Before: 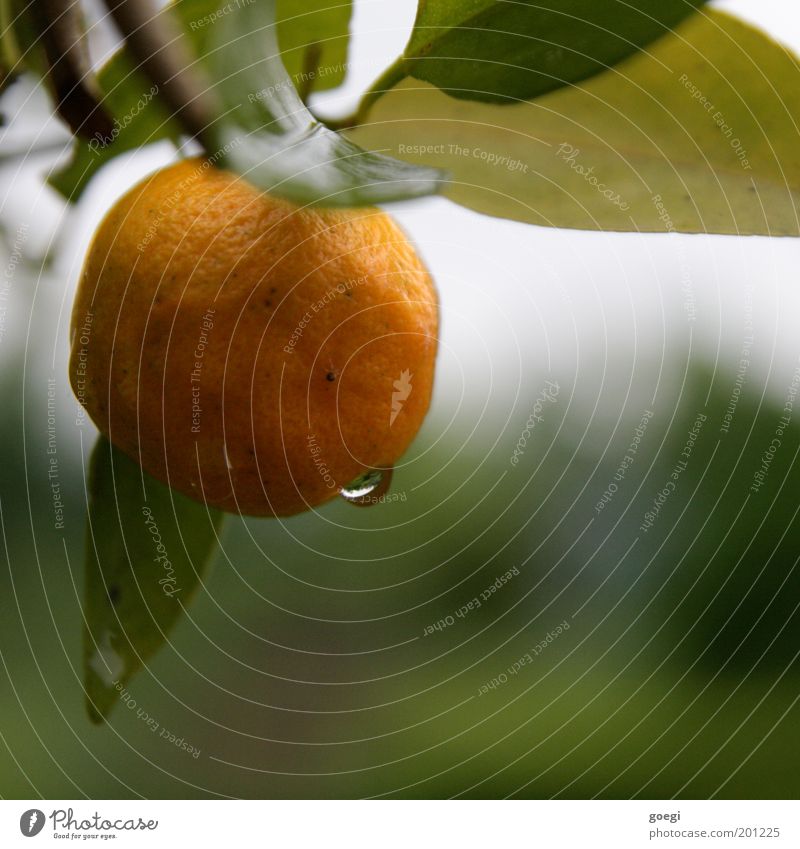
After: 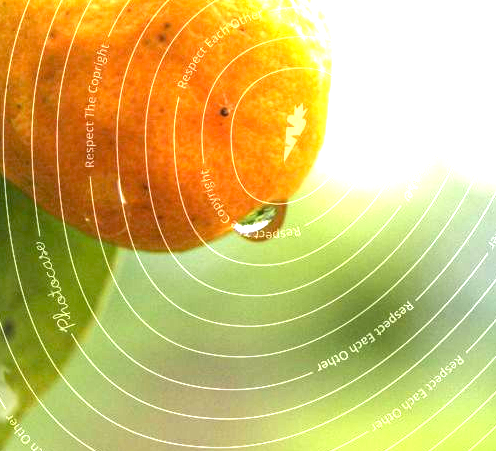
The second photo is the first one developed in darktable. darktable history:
exposure: exposure 3 EV, compensate highlight preservation false
crop: left 13.312%, top 31.28%, right 24.627%, bottom 15.582%
